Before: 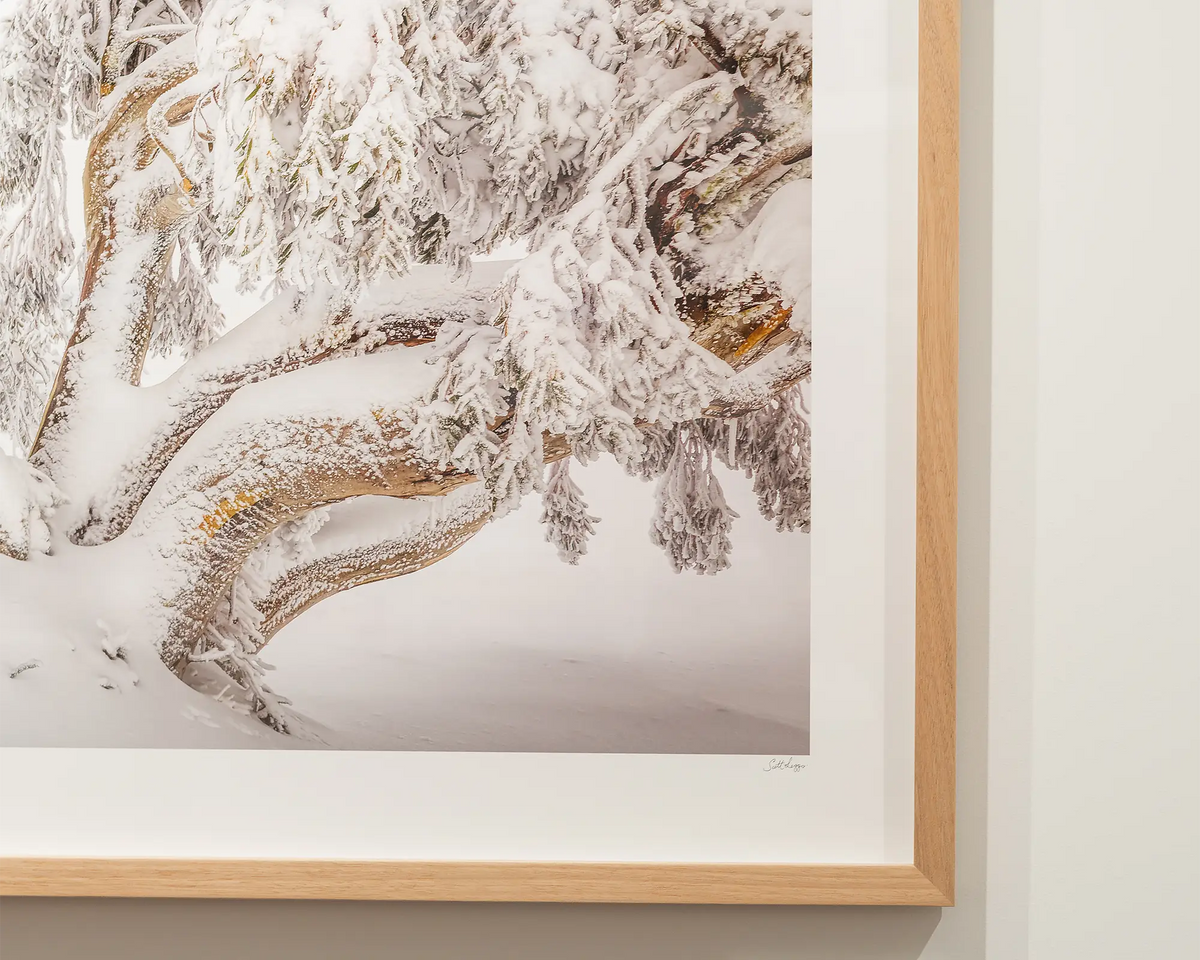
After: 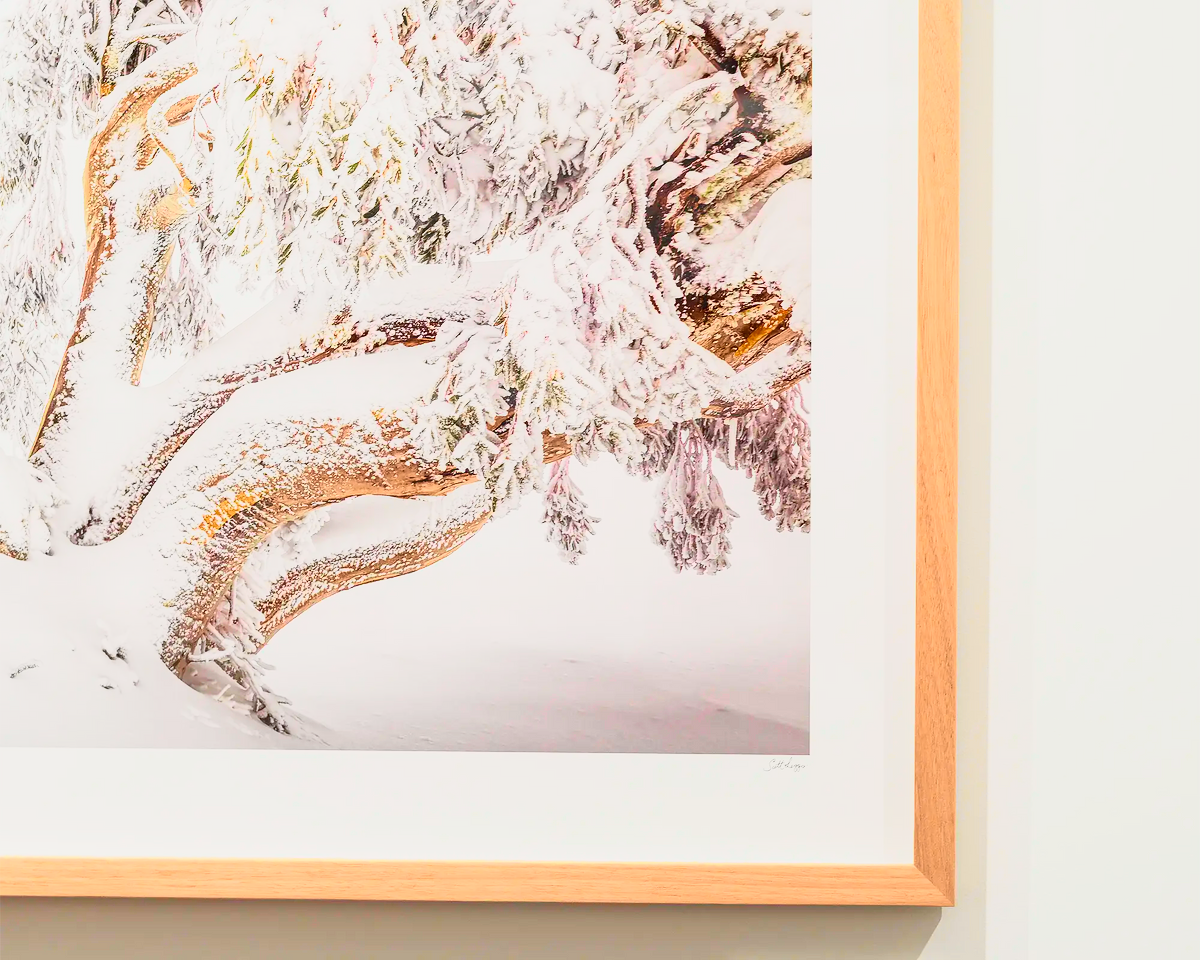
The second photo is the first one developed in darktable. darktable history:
tone curve: curves: ch0 [(0, 0) (0.046, 0.031) (0.163, 0.114) (0.391, 0.432) (0.488, 0.561) (0.695, 0.839) (0.785, 0.904) (1, 0.965)]; ch1 [(0, 0) (0.248, 0.252) (0.427, 0.412) (0.482, 0.462) (0.499, 0.497) (0.518, 0.52) (0.535, 0.577) (0.585, 0.623) (0.679, 0.743) (0.788, 0.809) (1, 1)]; ch2 [(0, 0) (0.313, 0.262) (0.427, 0.417) (0.473, 0.47) (0.503, 0.503) (0.523, 0.515) (0.557, 0.596) (0.598, 0.646) (0.708, 0.771) (1, 1)], color space Lab, independent channels, preserve colors none
